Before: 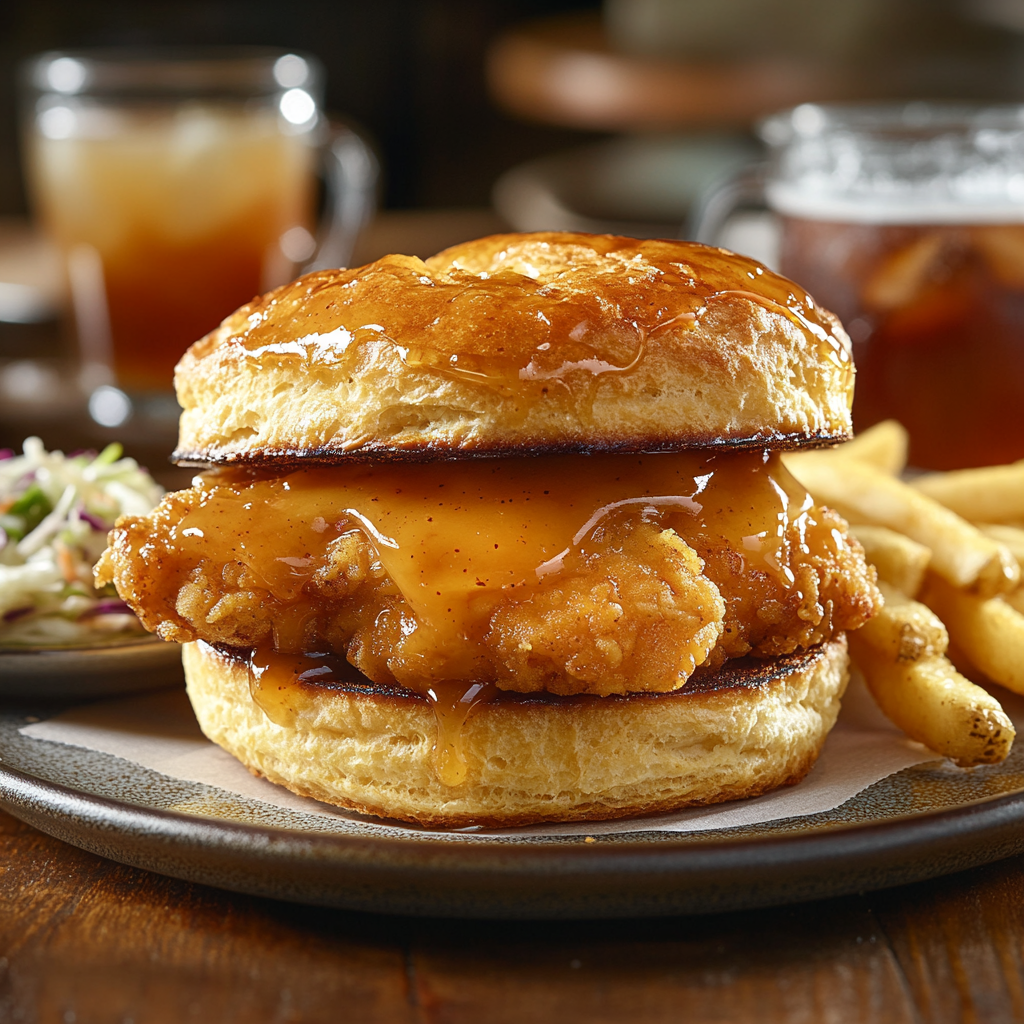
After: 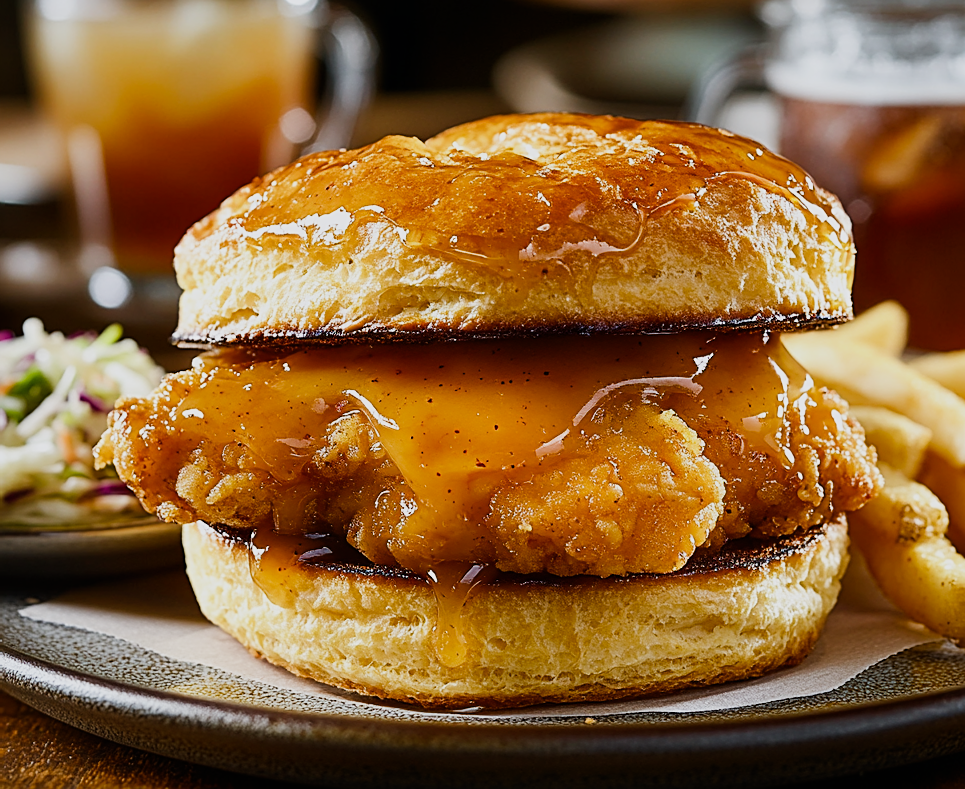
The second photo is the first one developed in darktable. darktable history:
sharpen: on, module defaults
crop and rotate: angle 0.03°, top 11.643%, right 5.651%, bottom 11.189%
sigmoid: contrast 1.54, target black 0
white balance: red 0.983, blue 1.036
